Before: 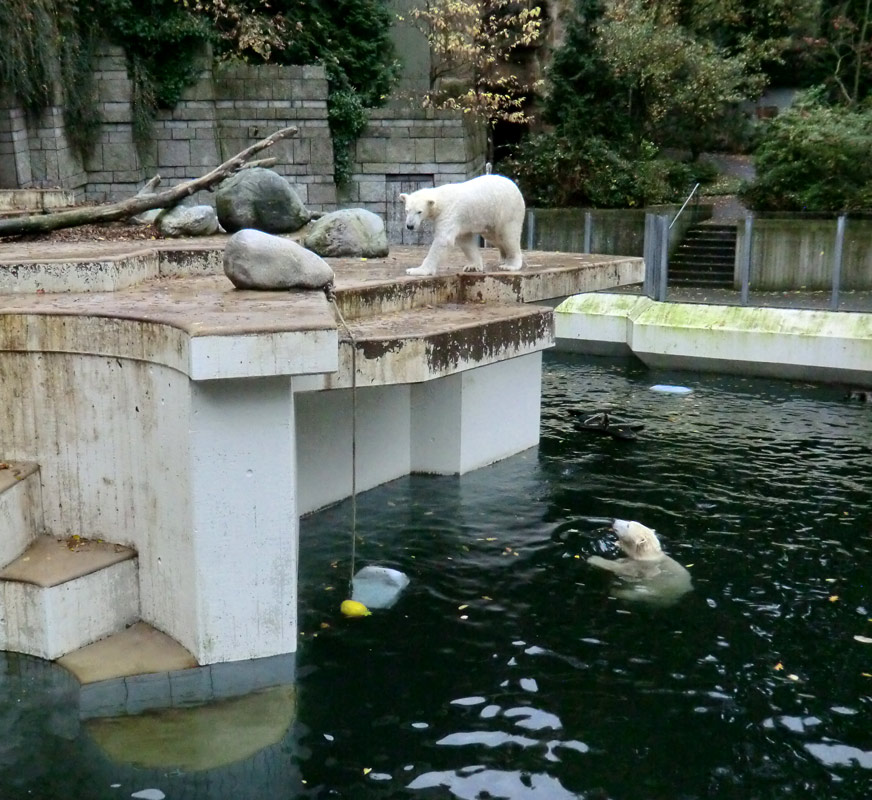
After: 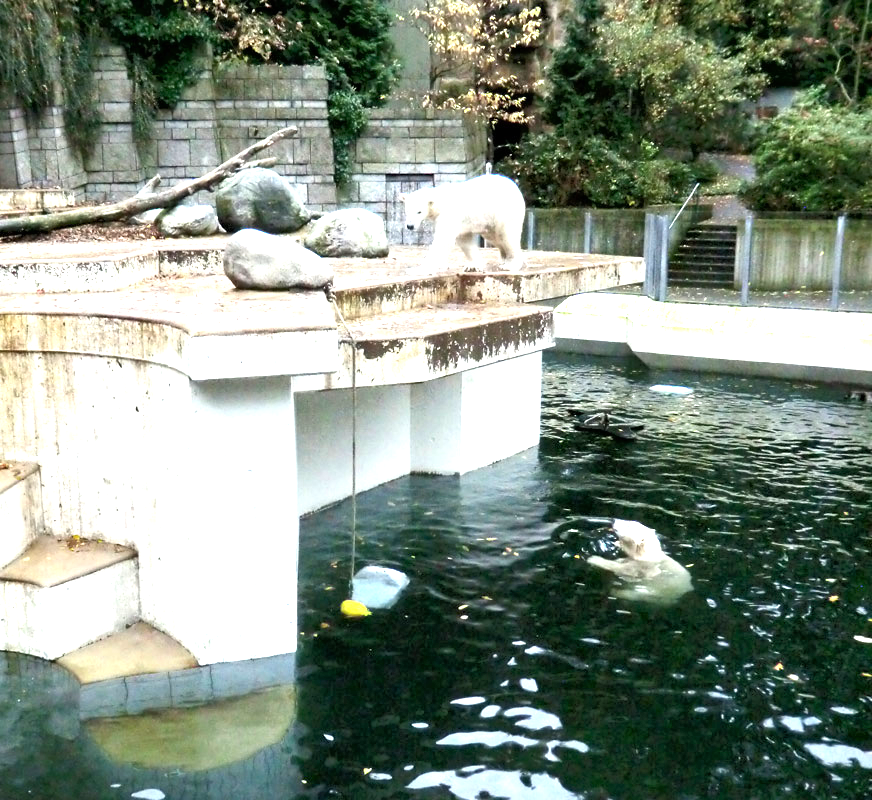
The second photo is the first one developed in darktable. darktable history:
tone equalizer: -8 EV -1.85 EV, -7 EV -1.13 EV, -6 EV -1.61 EV
exposure: black level correction 0, exposure 1.544 EV, compensate highlight preservation false
